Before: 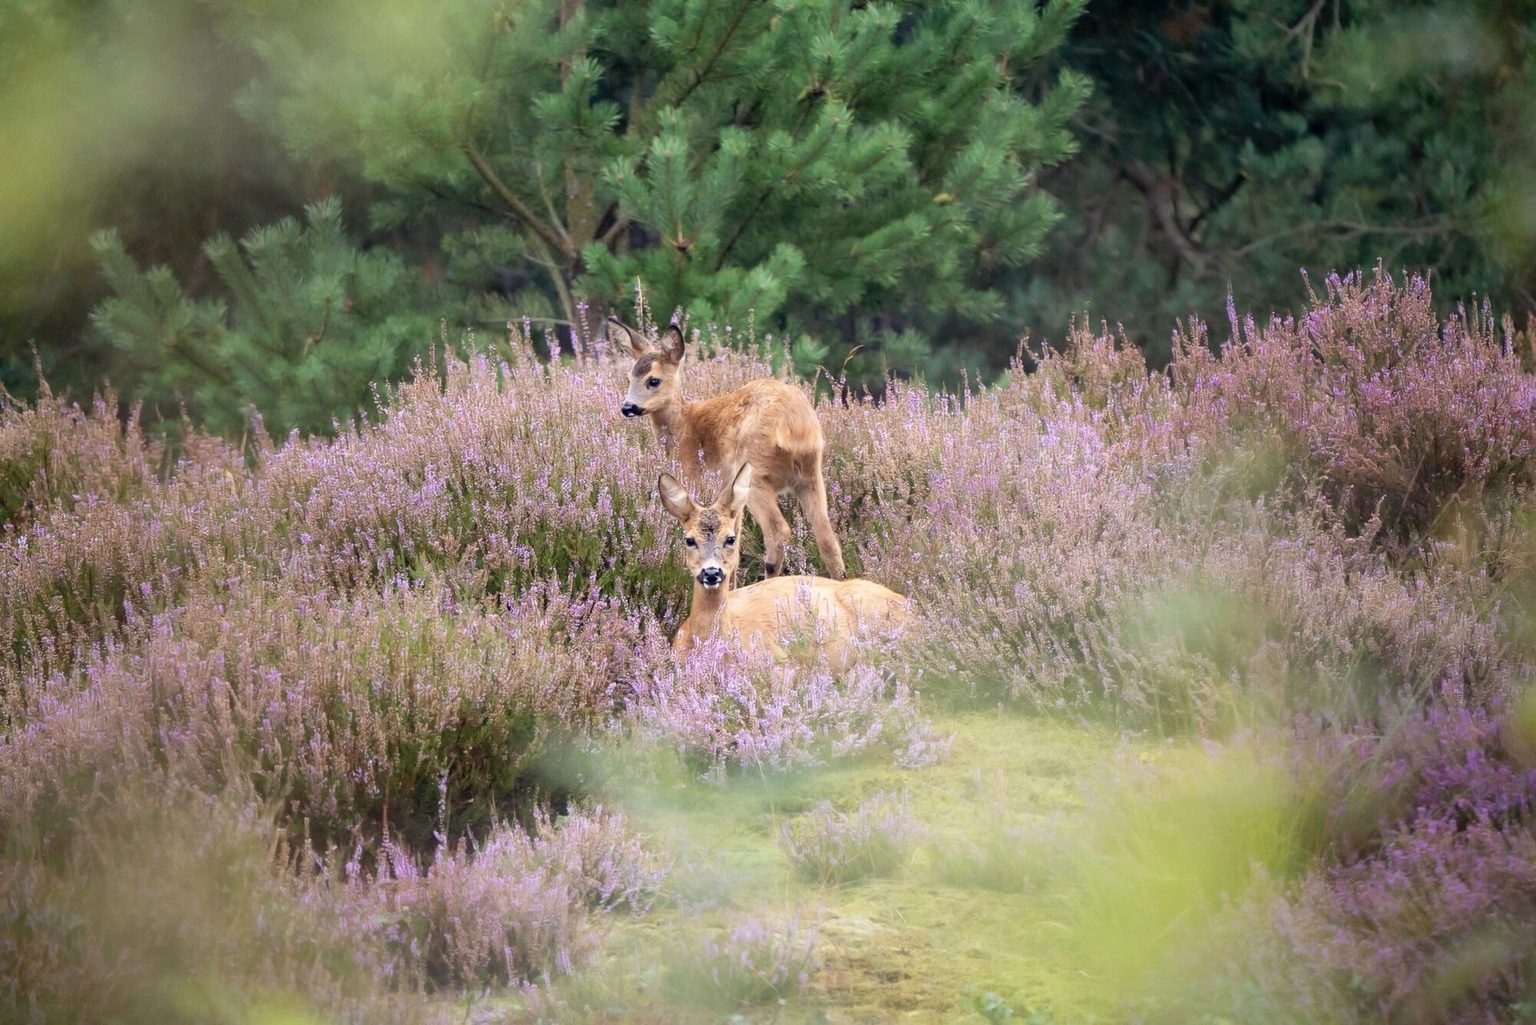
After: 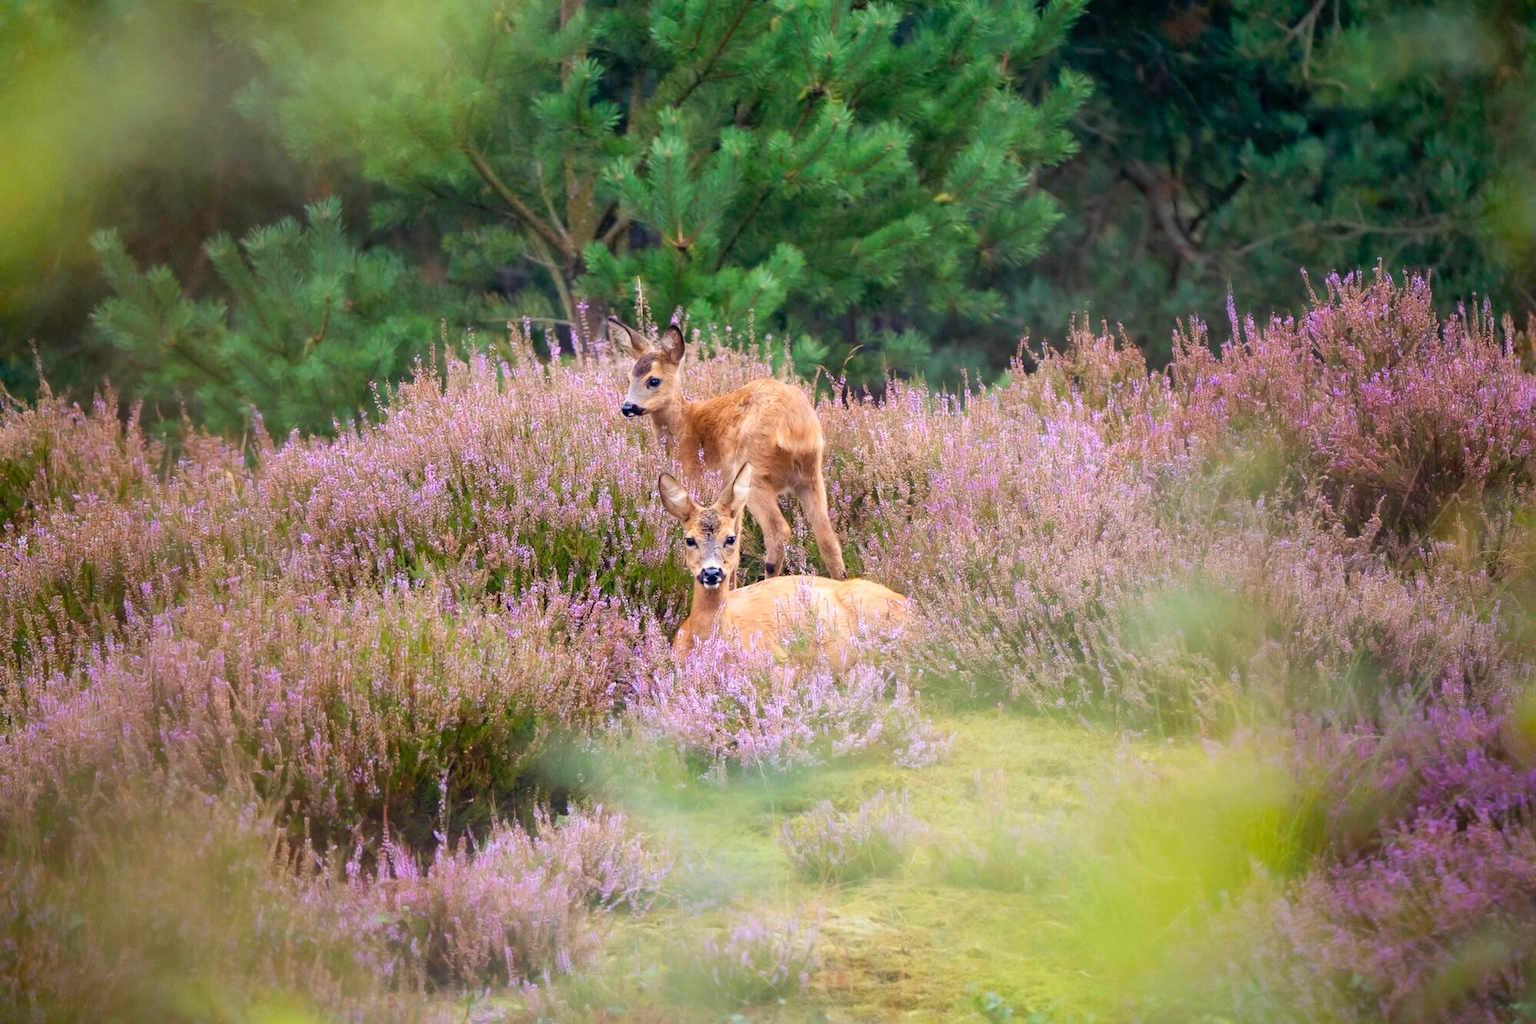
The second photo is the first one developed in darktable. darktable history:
color zones: curves: ch0 [(0, 0.5) (0.143, 0.5) (0.286, 0.5) (0.429, 0.5) (0.571, 0.5) (0.714, 0.476) (0.857, 0.5) (1, 0.5)]; ch2 [(0, 0.5) (0.143, 0.5) (0.286, 0.5) (0.429, 0.5) (0.571, 0.5) (0.714, 0.487) (0.857, 0.5) (1, 0.5)]
color balance rgb: linear chroma grading › global chroma 15.219%, perceptual saturation grading › global saturation -2.148%, perceptual saturation grading › highlights -7.058%, perceptual saturation grading › mid-tones 8.013%, perceptual saturation grading › shadows 4.379%, global vibrance 20%
